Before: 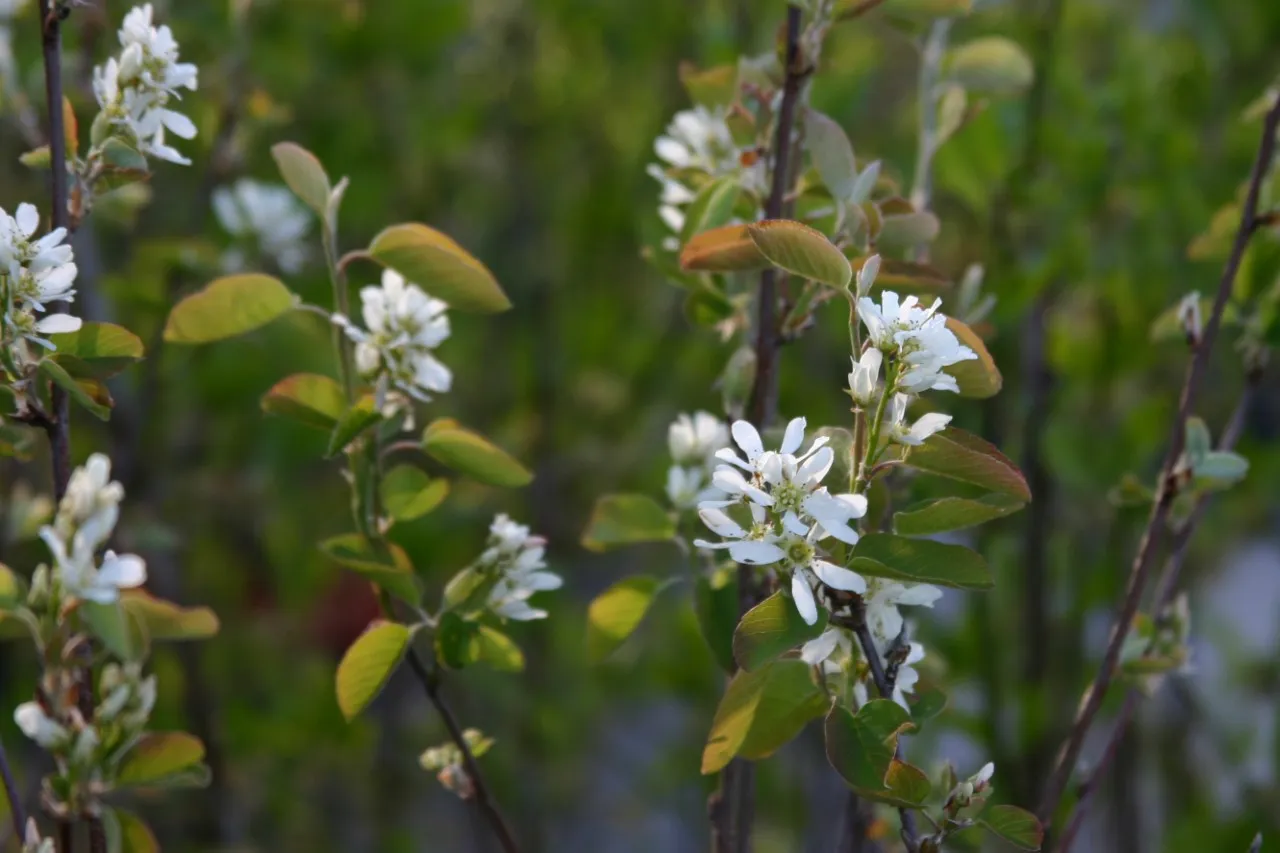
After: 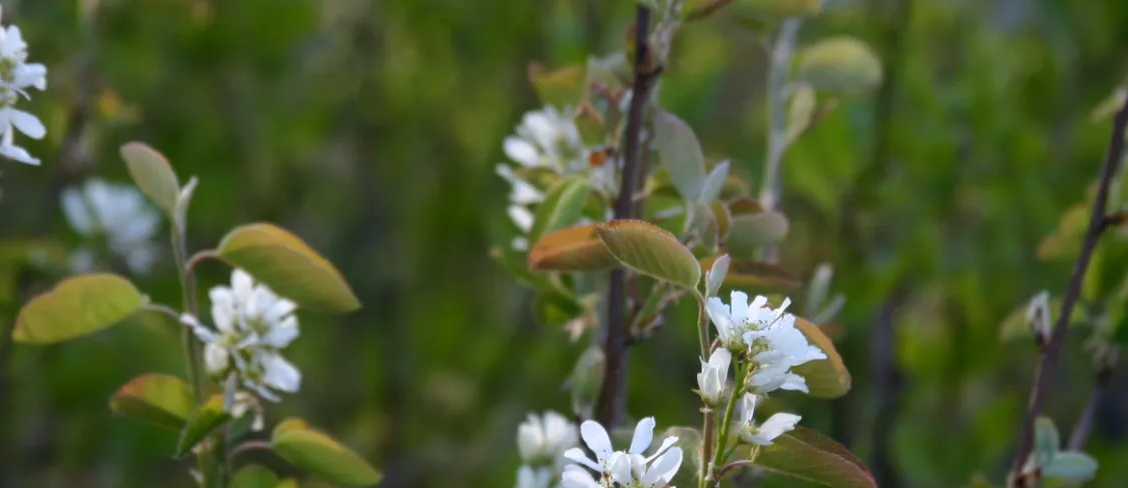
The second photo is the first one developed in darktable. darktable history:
crop and rotate: left 11.812%, bottom 42.776%
white balance: red 0.974, blue 1.044
